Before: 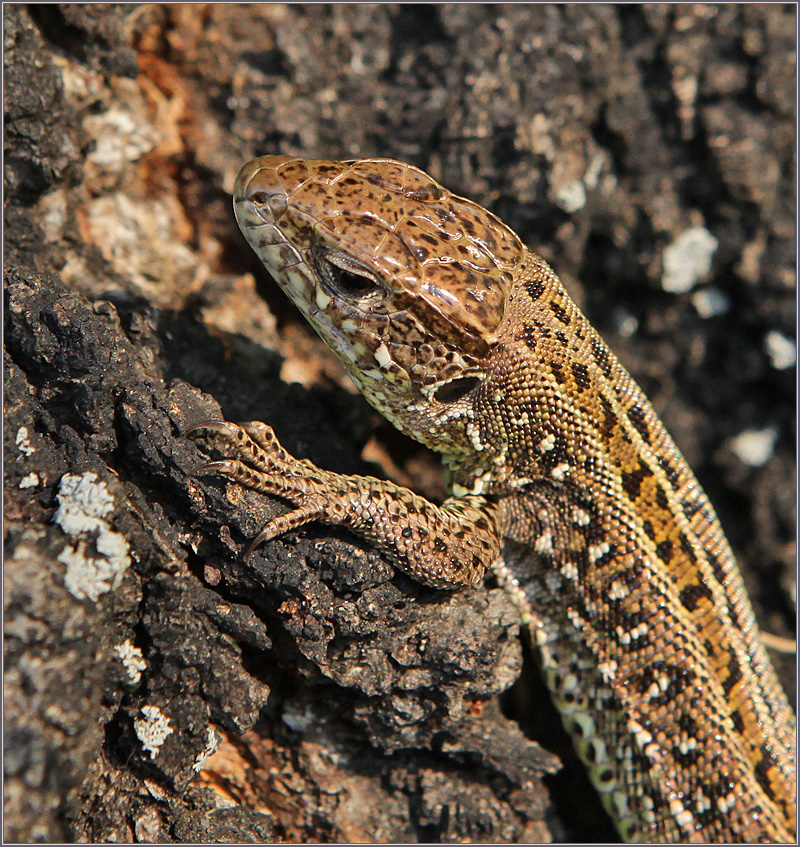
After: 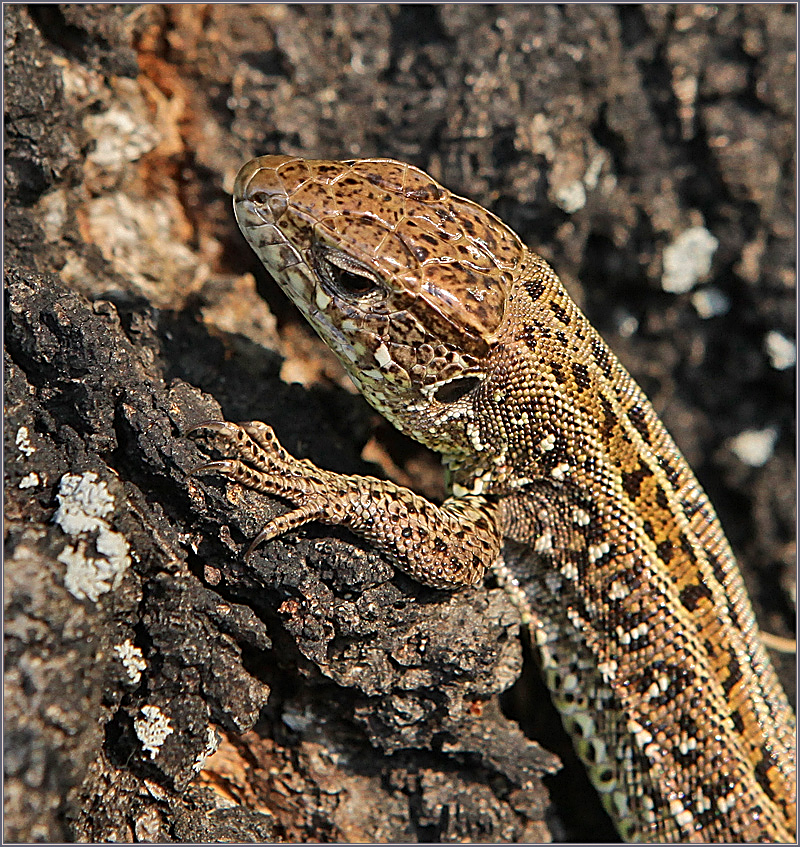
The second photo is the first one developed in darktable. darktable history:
sharpen: amount 0.739
